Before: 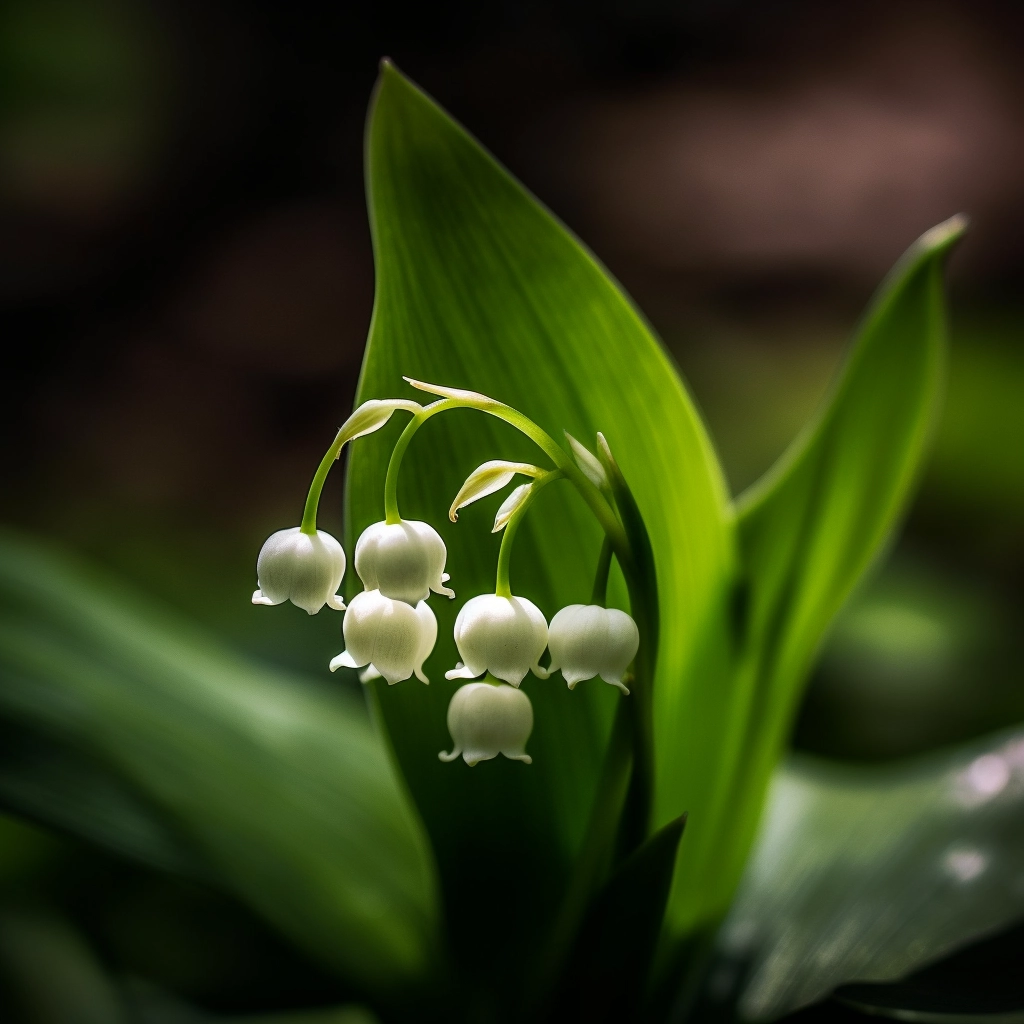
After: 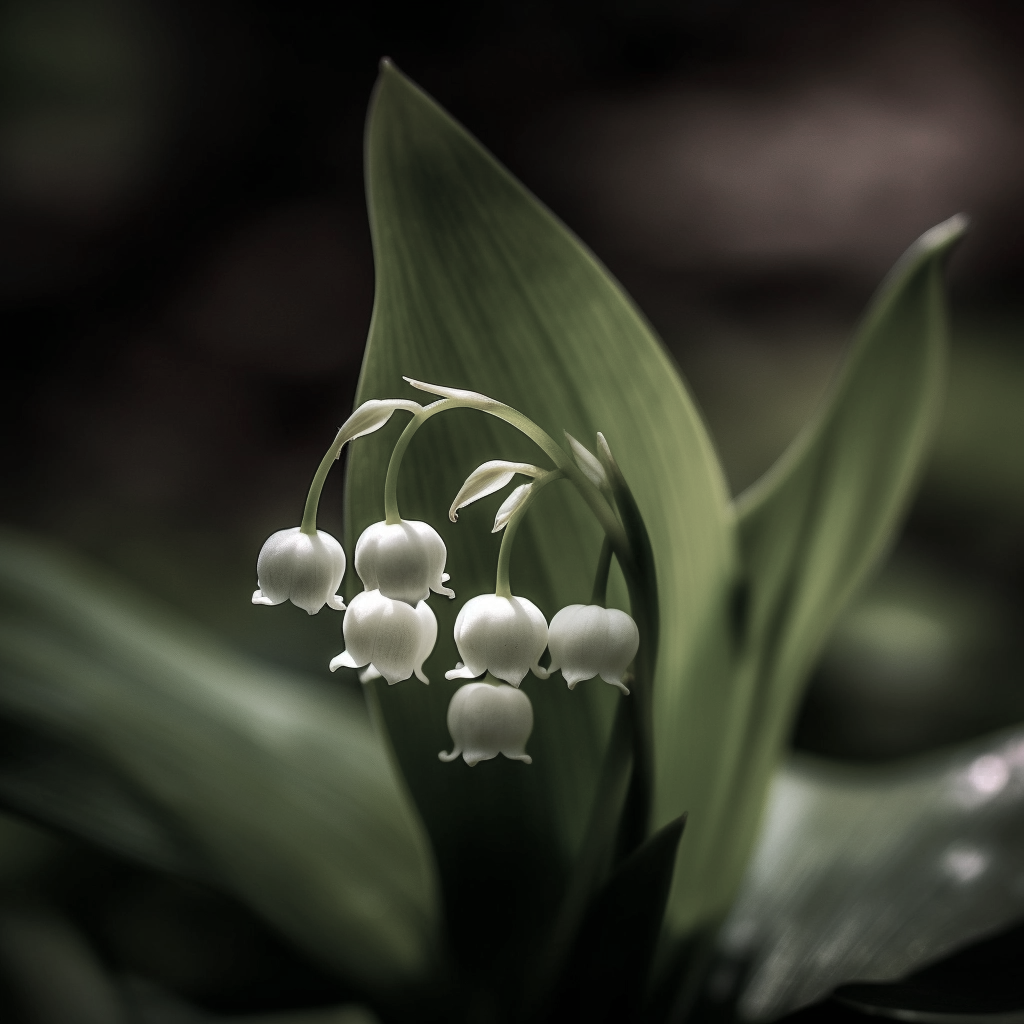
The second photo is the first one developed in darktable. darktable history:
color balance rgb: power › chroma 0.263%, power › hue 62.84°, perceptual saturation grading › global saturation 9.785%, global vibrance 20%
color zones: curves: ch0 [(0, 0.613) (0.01, 0.613) (0.245, 0.448) (0.498, 0.529) (0.642, 0.665) (0.879, 0.777) (0.99, 0.613)]; ch1 [(0, 0.272) (0.219, 0.127) (0.724, 0.346)]
